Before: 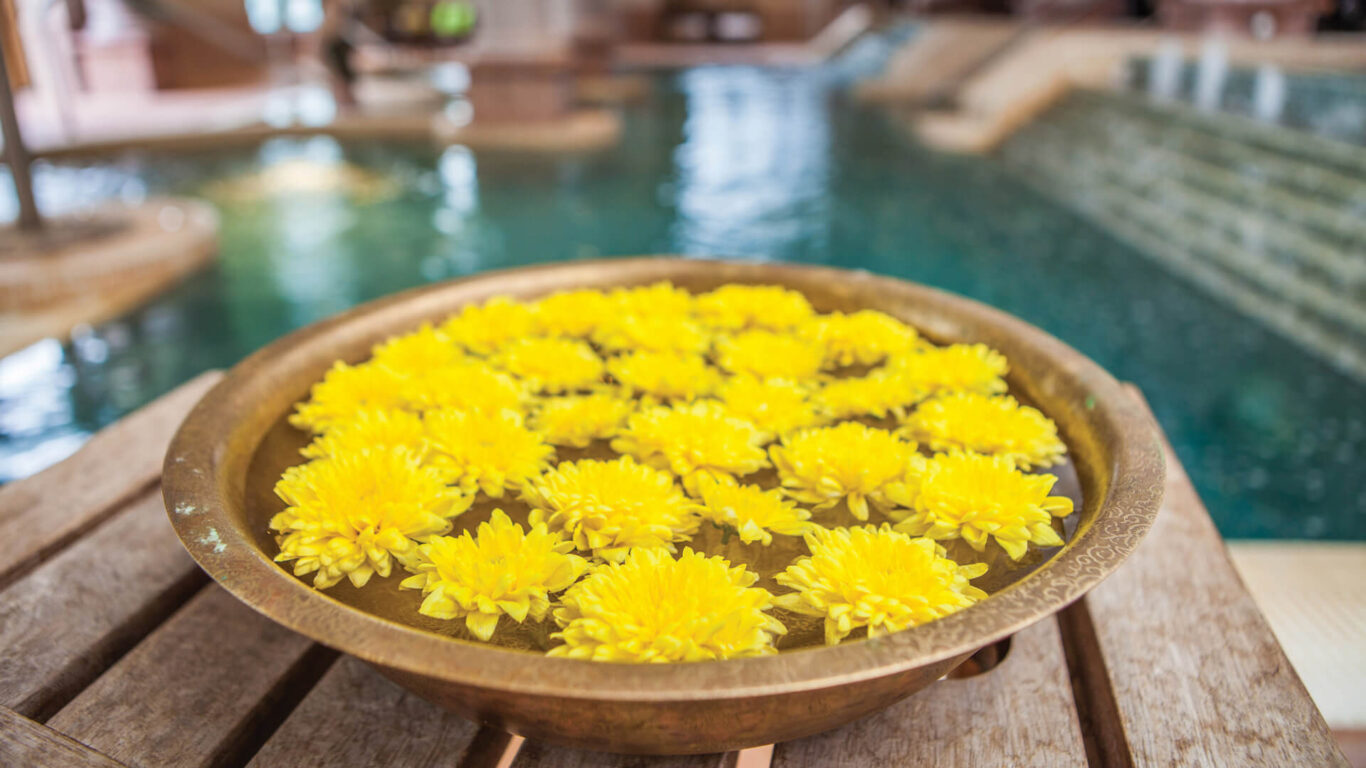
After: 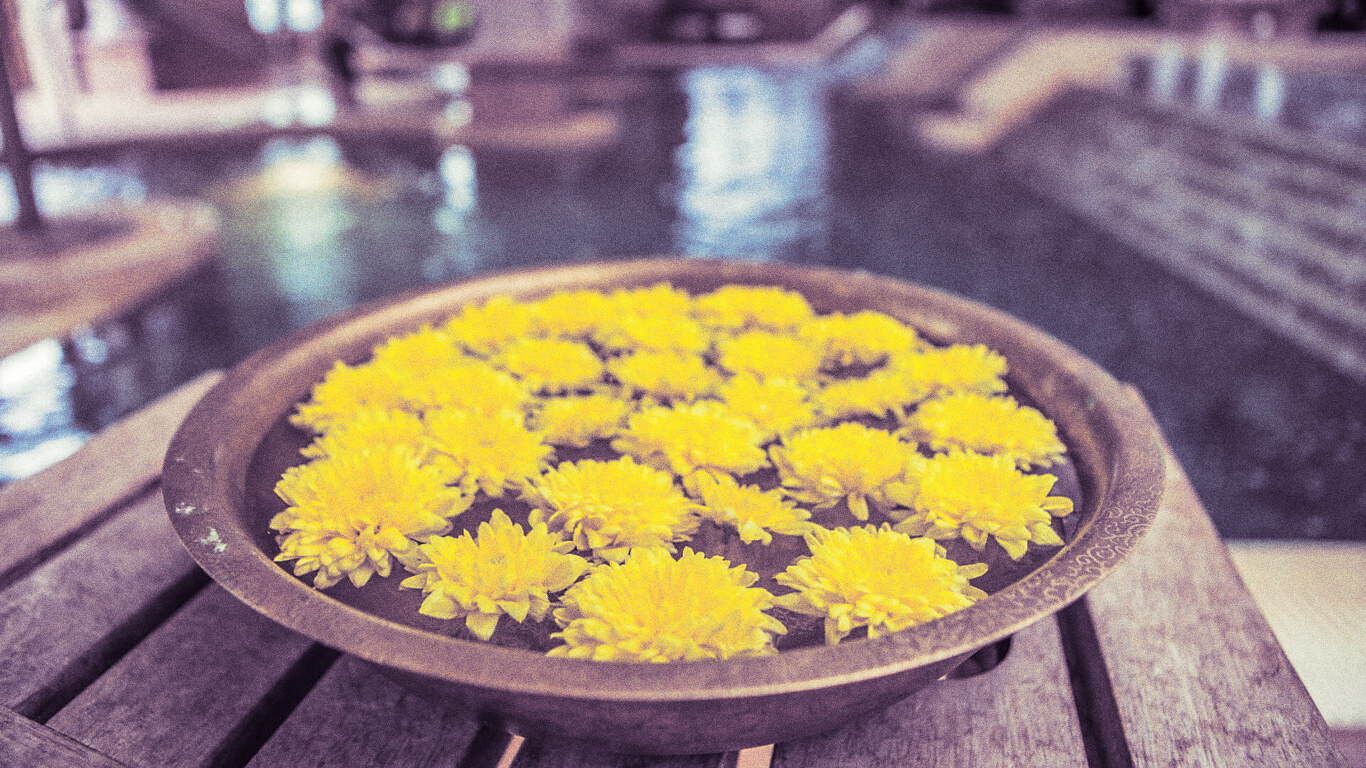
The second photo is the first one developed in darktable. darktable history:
grain: coarseness 0.09 ISO, strength 40%
sharpen: radius 1.458, amount 0.398, threshold 1.271
split-toning: shadows › hue 266.4°, shadows › saturation 0.4, highlights › hue 61.2°, highlights › saturation 0.3, compress 0%
